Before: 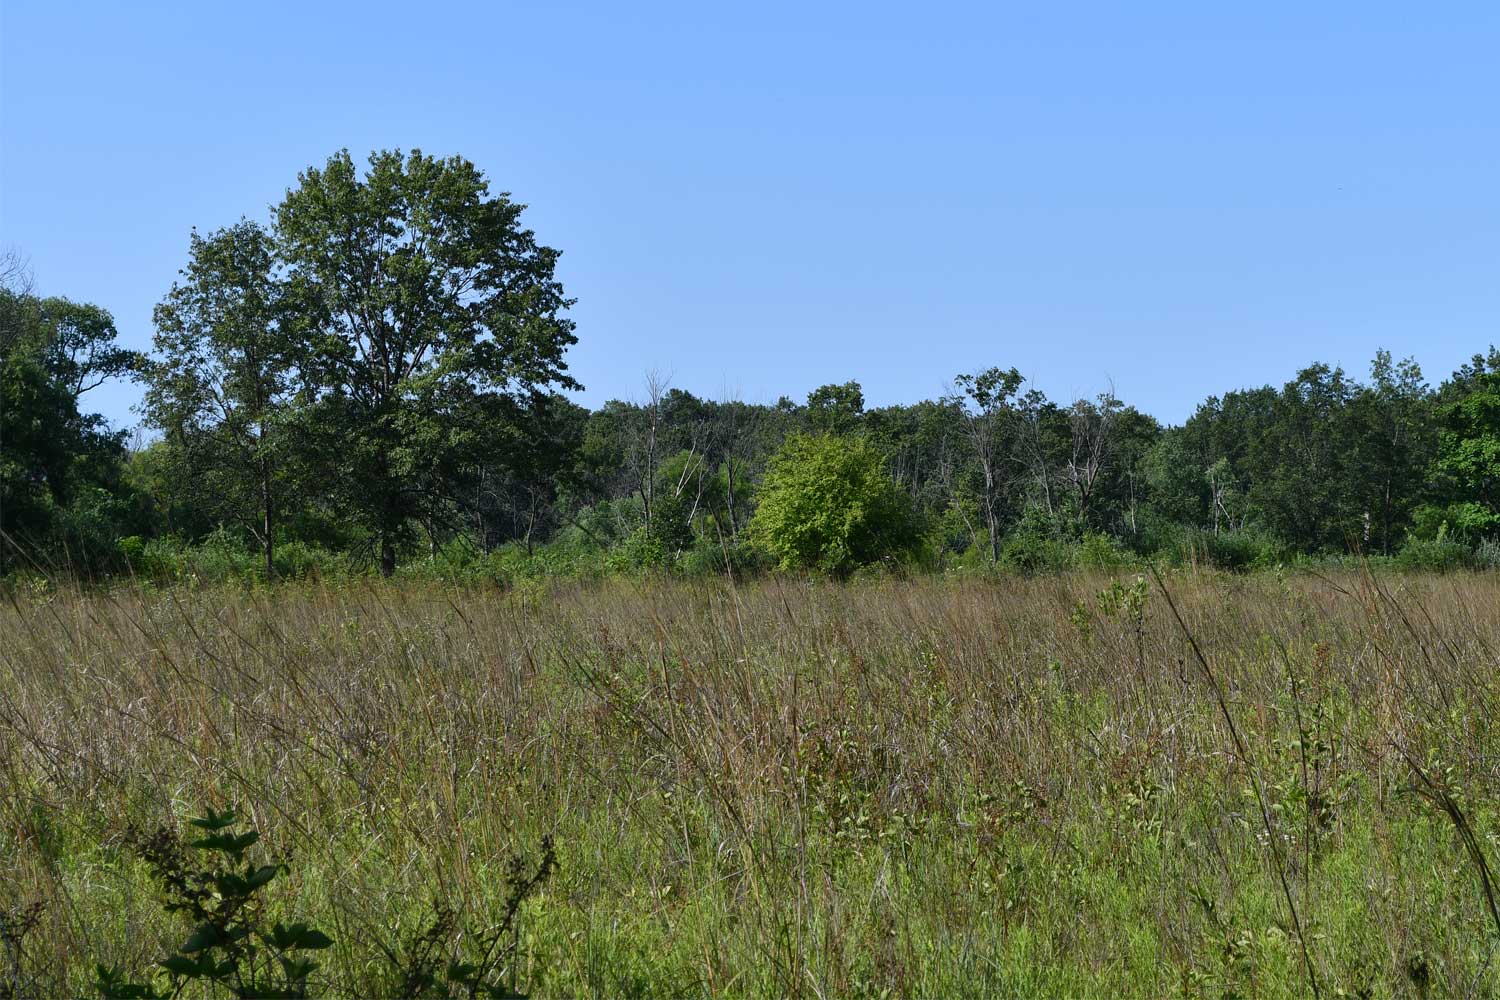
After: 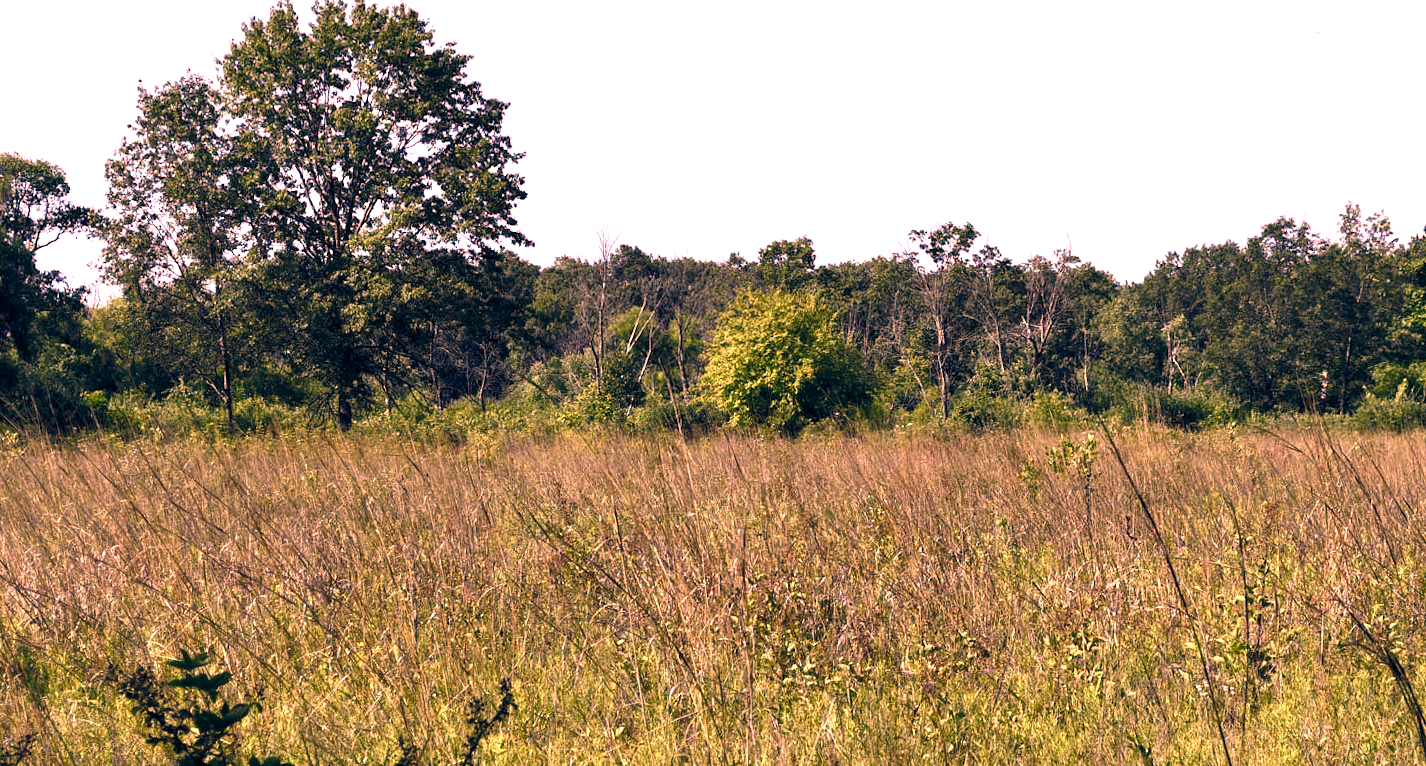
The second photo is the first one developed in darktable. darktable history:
white balance: red 0.924, blue 1.095
crop and rotate: top 15.774%, bottom 5.506%
rotate and perspective: rotation 0.074°, lens shift (vertical) 0.096, lens shift (horizontal) -0.041, crop left 0.043, crop right 0.952, crop top 0.024, crop bottom 0.979
exposure: black level correction 0, exposure 1 EV, compensate exposure bias true, compensate highlight preservation false
contrast equalizer: octaves 7, y [[0.6 ×6], [0.55 ×6], [0 ×6], [0 ×6], [0 ×6]], mix 0.3
color balance rgb: highlights gain › chroma 2.94%, highlights gain › hue 60.57°, global offset › chroma 0.25%, global offset › hue 256.52°, perceptual saturation grading › global saturation 20%, perceptual saturation grading › highlights -50%, perceptual saturation grading › shadows 30%, contrast 15%
color correction: highlights a* 40, highlights b* 40, saturation 0.69
color contrast: green-magenta contrast 1.2, blue-yellow contrast 1.2
